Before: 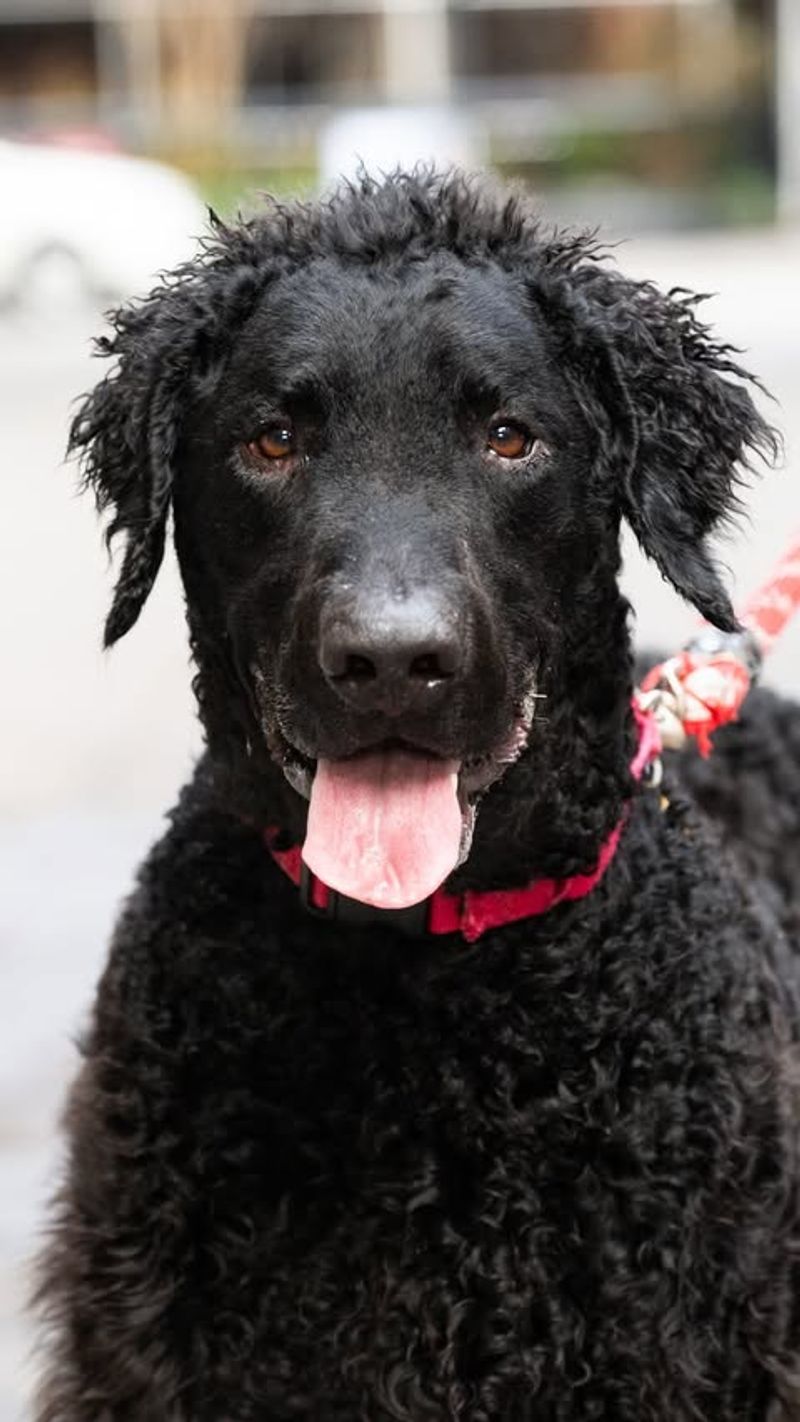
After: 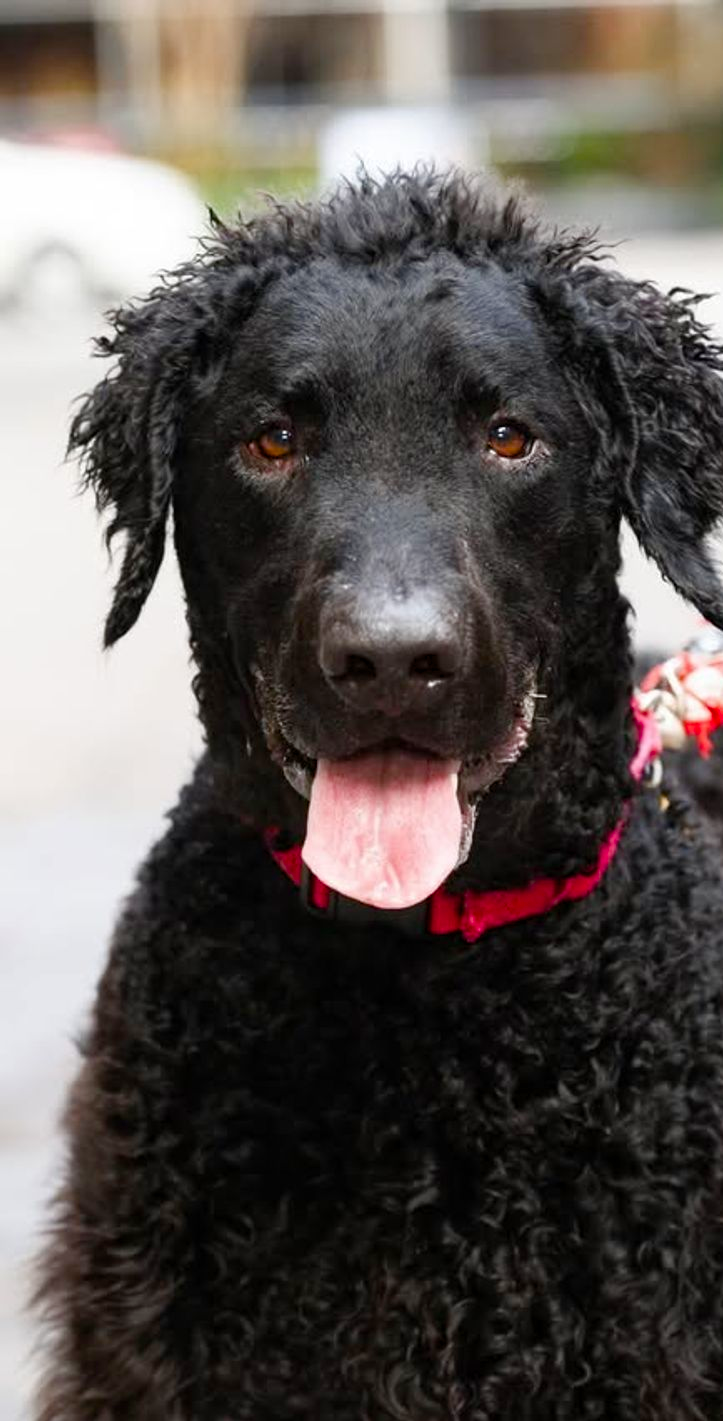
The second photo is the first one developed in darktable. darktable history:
color balance rgb: perceptual saturation grading › global saturation 20%, perceptual saturation grading › highlights -25%, perceptual saturation grading › shadows 50%
crop: right 9.509%, bottom 0.031%
